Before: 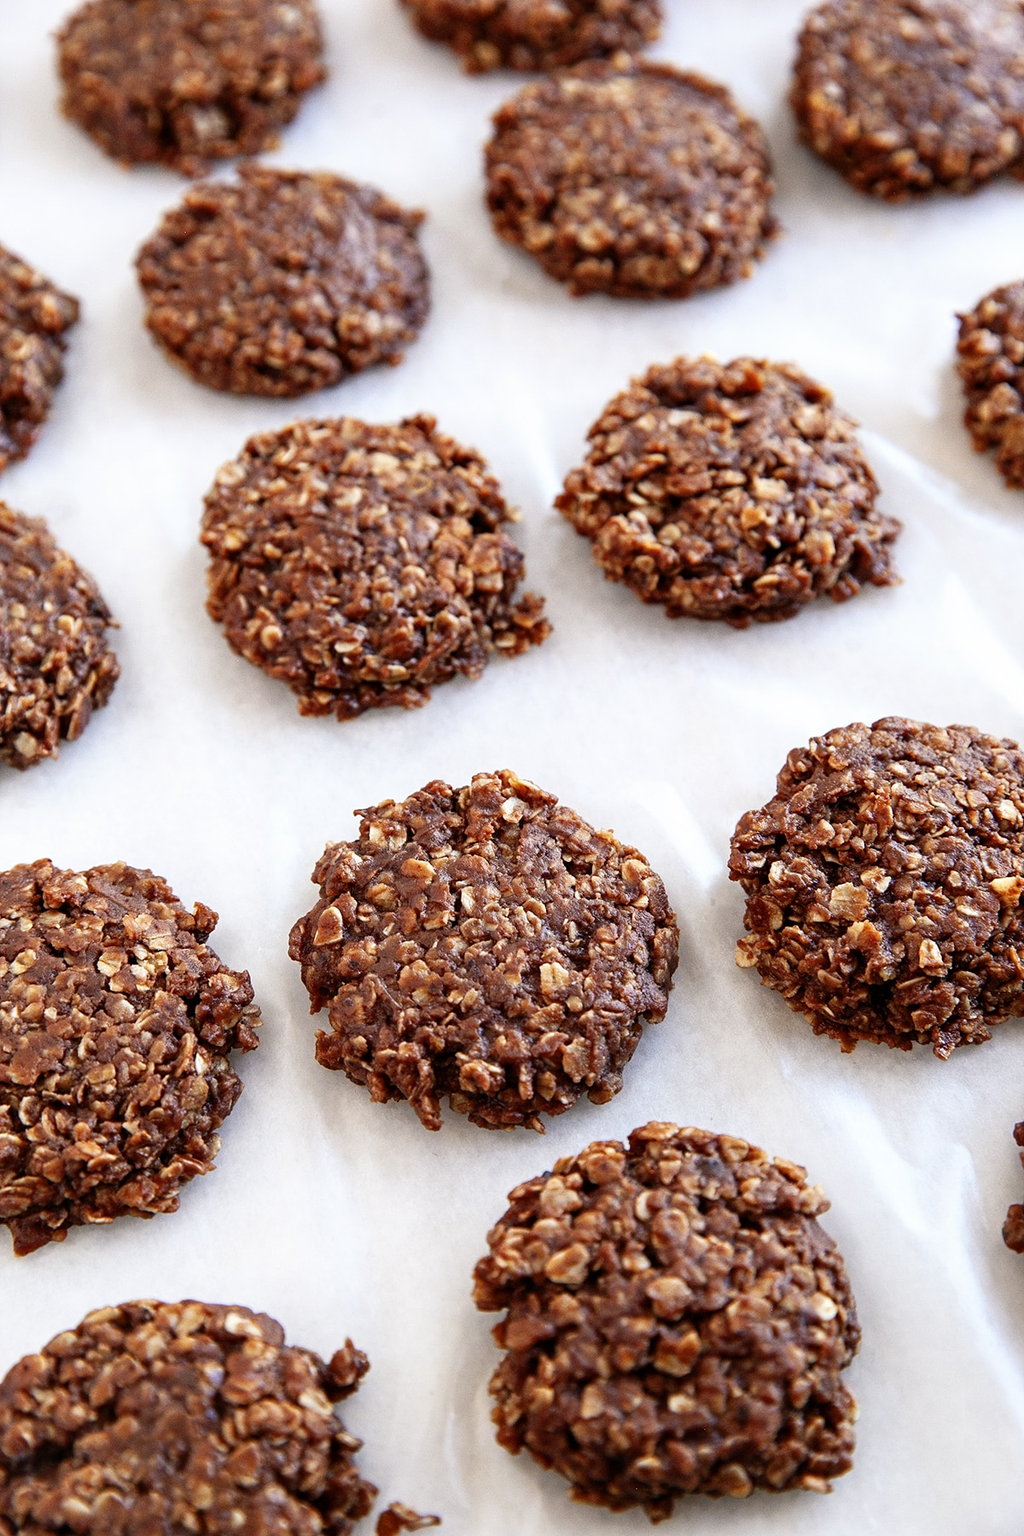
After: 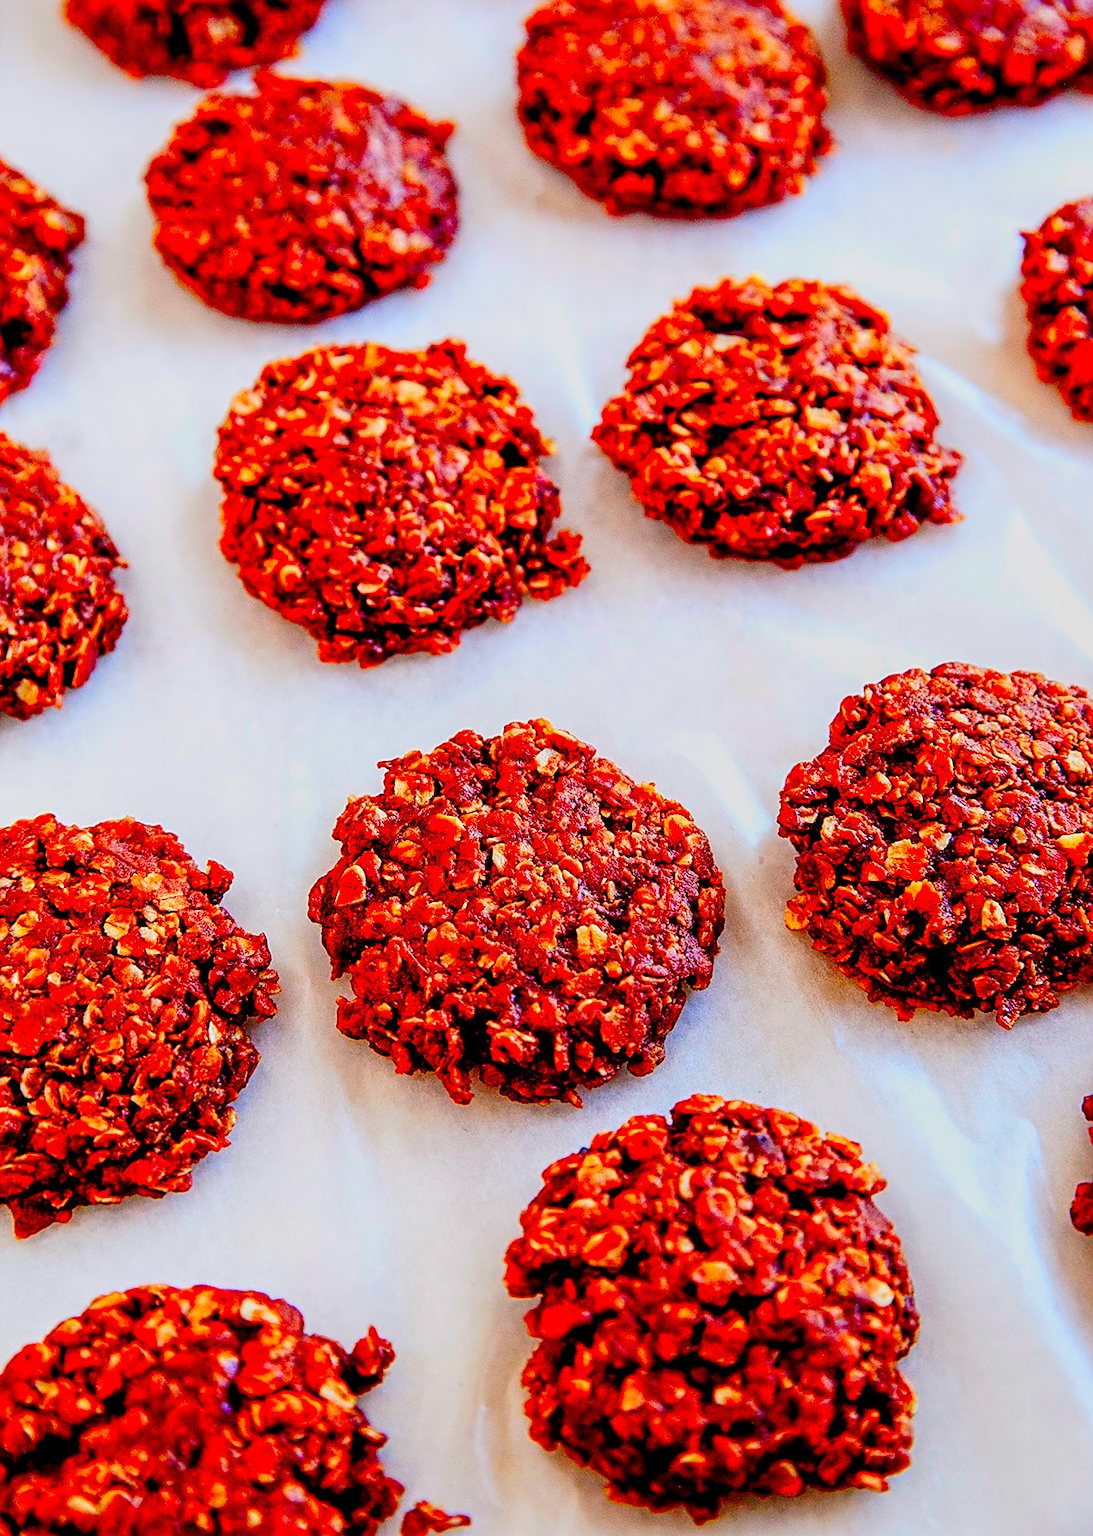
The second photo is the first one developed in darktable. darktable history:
crop and rotate: top 6.299%
local contrast: detail 130%
exposure: black level correction 0.011, exposure -0.474 EV, compensate highlight preservation false
tone curve: curves: ch0 [(0, 0) (0.081, 0.044) (0.185, 0.145) (0.283, 0.273) (0.405, 0.449) (0.495, 0.554) (0.686, 0.743) (0.826, 0.853) (0.978, 0.988)]; ch1 [(0, 0) (0.147, 0.166) (0.321, 0.362) (0.371, 0.402) (0.423, 0.426) (0.479, 0.472) (0.505, 0.497) (0.521, 0.506) (0.551, 0.546) (0.586, 0.571) (0.625, 0.638) (0.68, 0.715) (1, 1)]; ch2 [(0, 0) (0.346, 0.378) (0.404, 0.427) (0.502, 0.498) (0.531, 0.517) (0.547, 0.526) (0.582, 0.571) (0.629, 0.626) (0.717, 0.678) (1, 1)], preserve colors none
sharpen: on, module defaults
color correction: highlights b* 0.028, saturation 2.97
